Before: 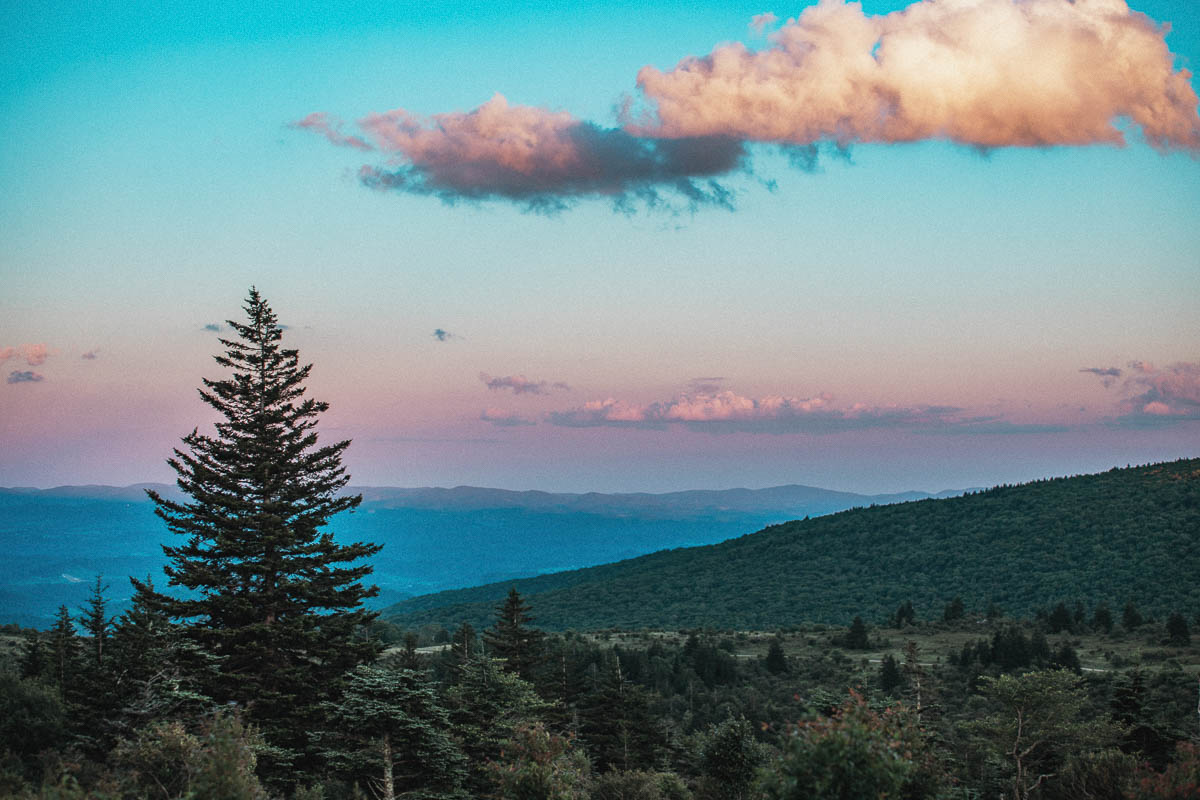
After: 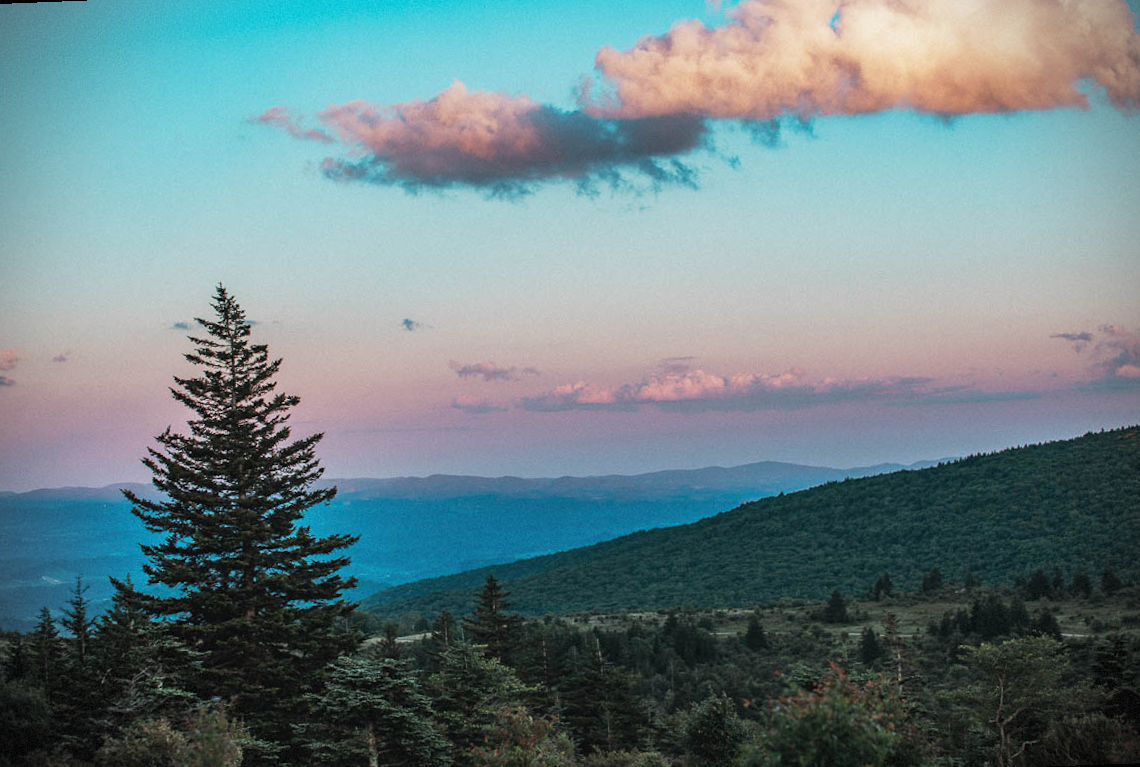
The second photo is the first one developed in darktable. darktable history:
vignetting: dithering 8-bit output, unbound false
rotate and perspective: rotation -2.12°, lens shift (vertical) 0.009, lens shift (horizontal) -0.008, automatic cropping original format, crop left 0.036, crop right 0.964, crop top 0.05, crop bottom 0.959
